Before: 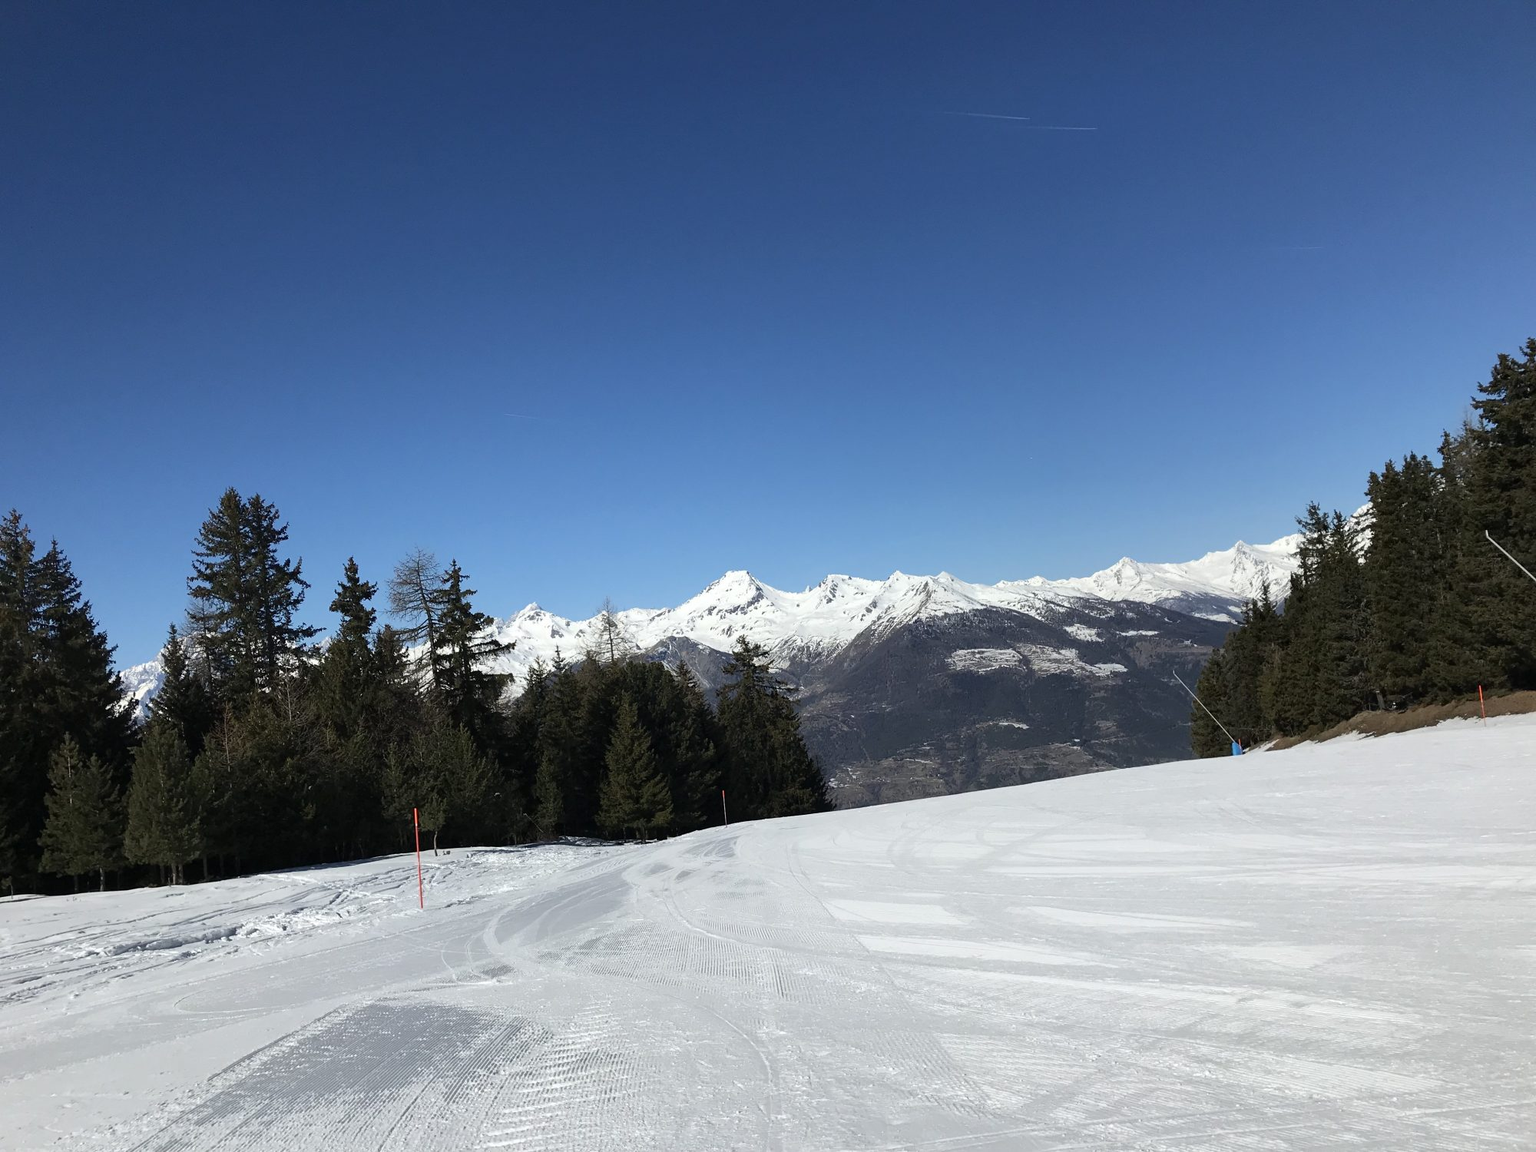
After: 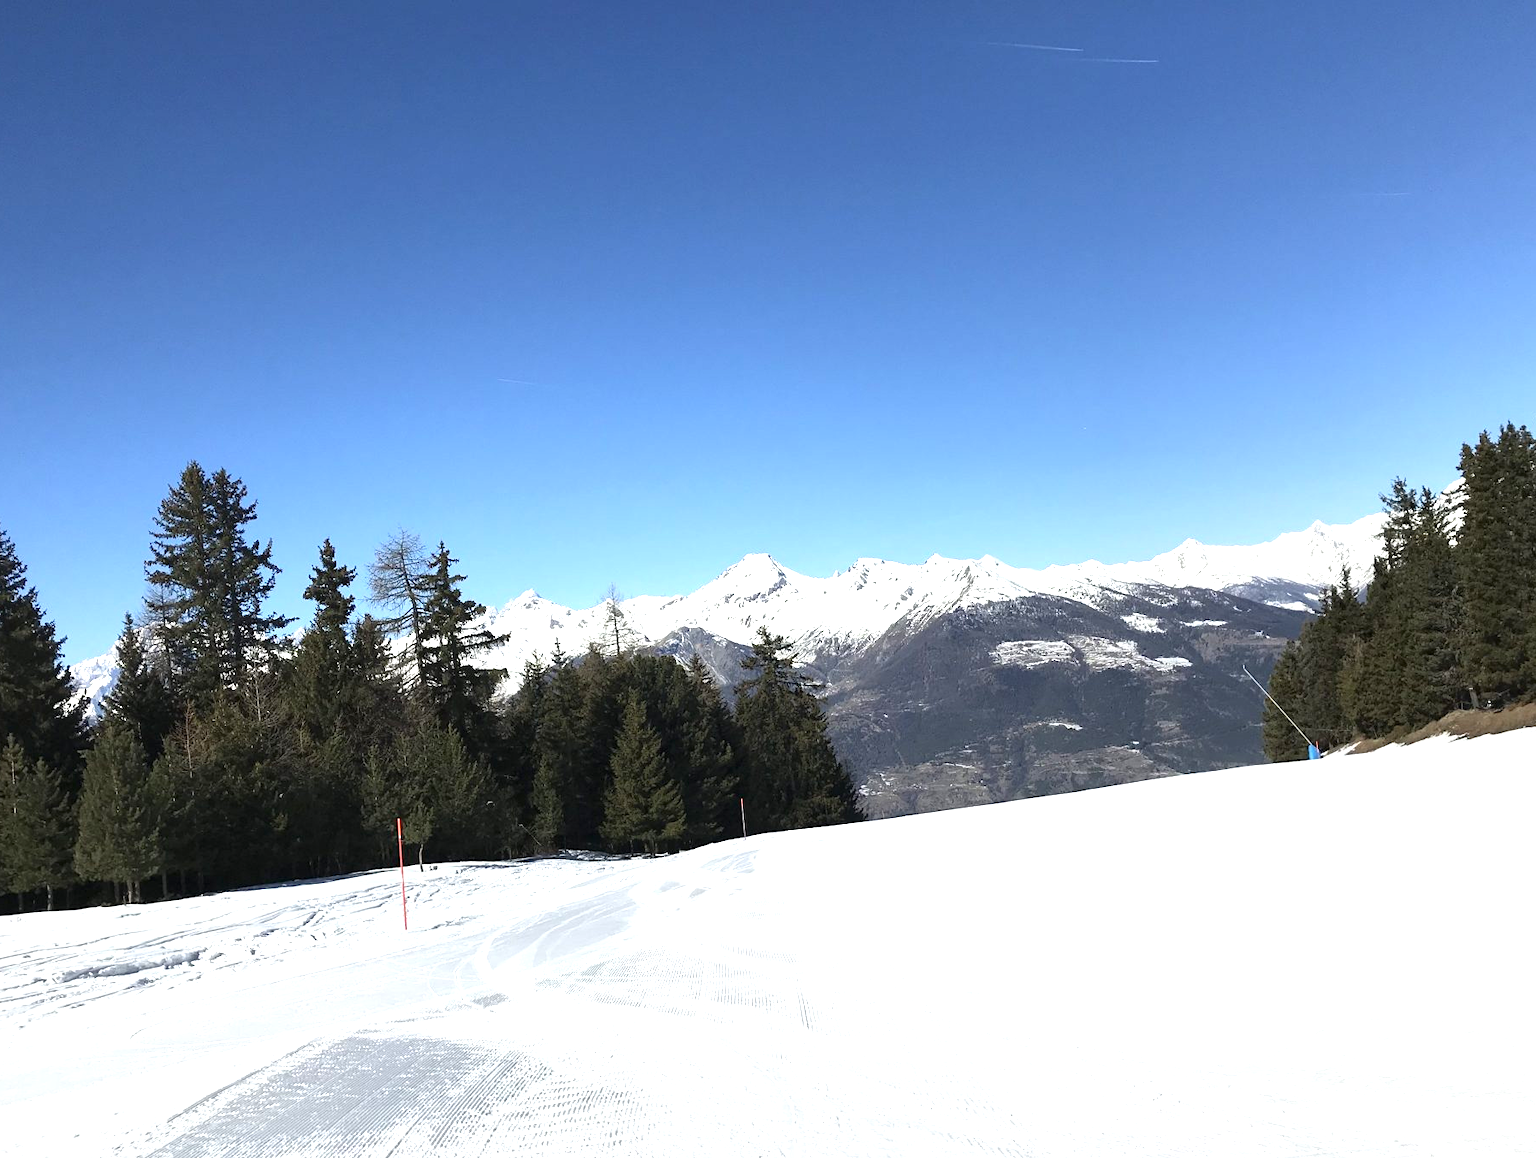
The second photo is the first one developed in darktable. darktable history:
crop: left 3.773%, top 6.429%, right 6.446%, bottom 3.291%
exposure: black level correction 0, exposure 1 EV, compensate exposure bias true, compensate highlight preservation false
